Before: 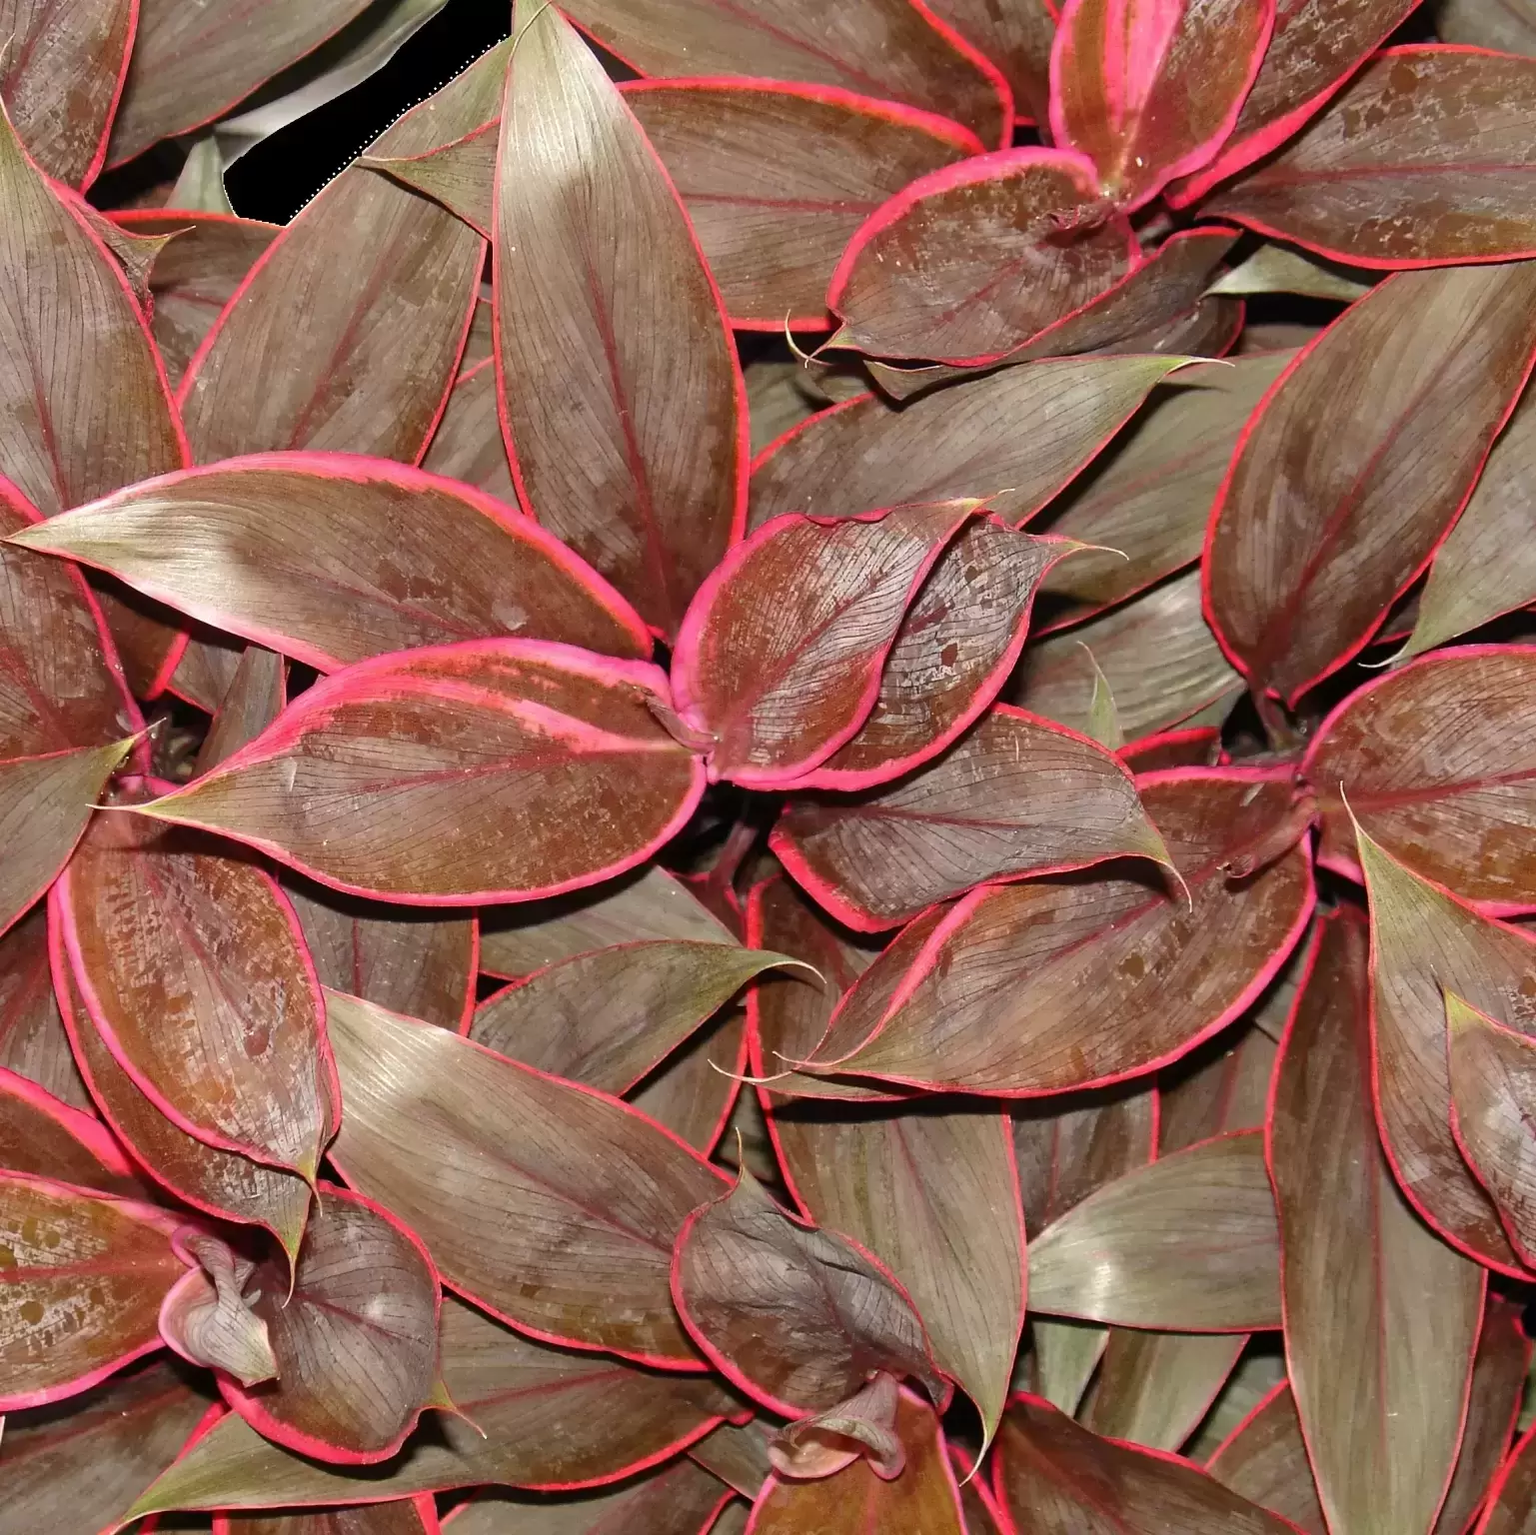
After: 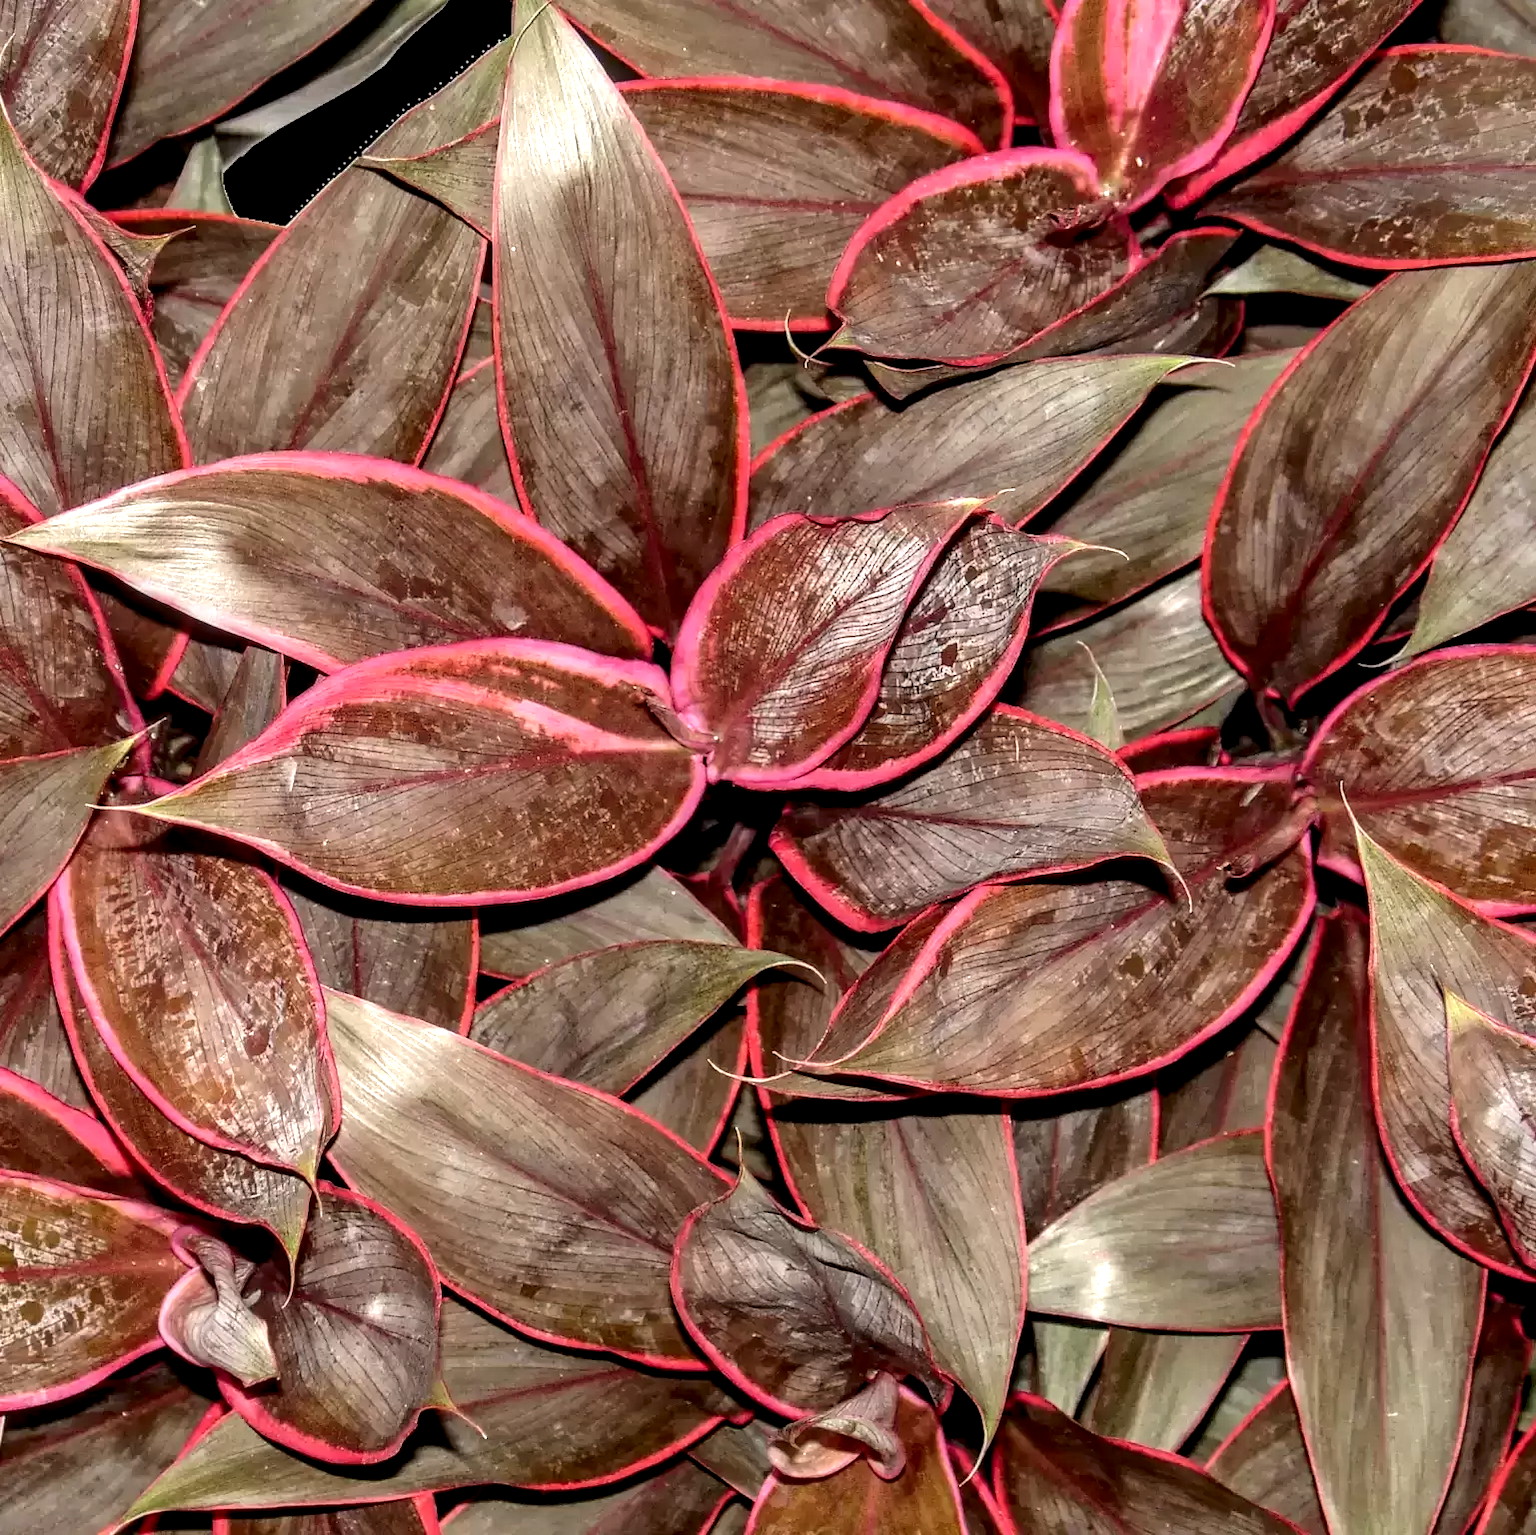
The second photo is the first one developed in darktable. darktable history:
shadows and highlights: radius 108.52, shadows 23.73, highlights -59.32, low approximation 0.01, soften with gaussian
local contrast: highlights 19%, detail 186%
tone equalizer: on, module defaults
